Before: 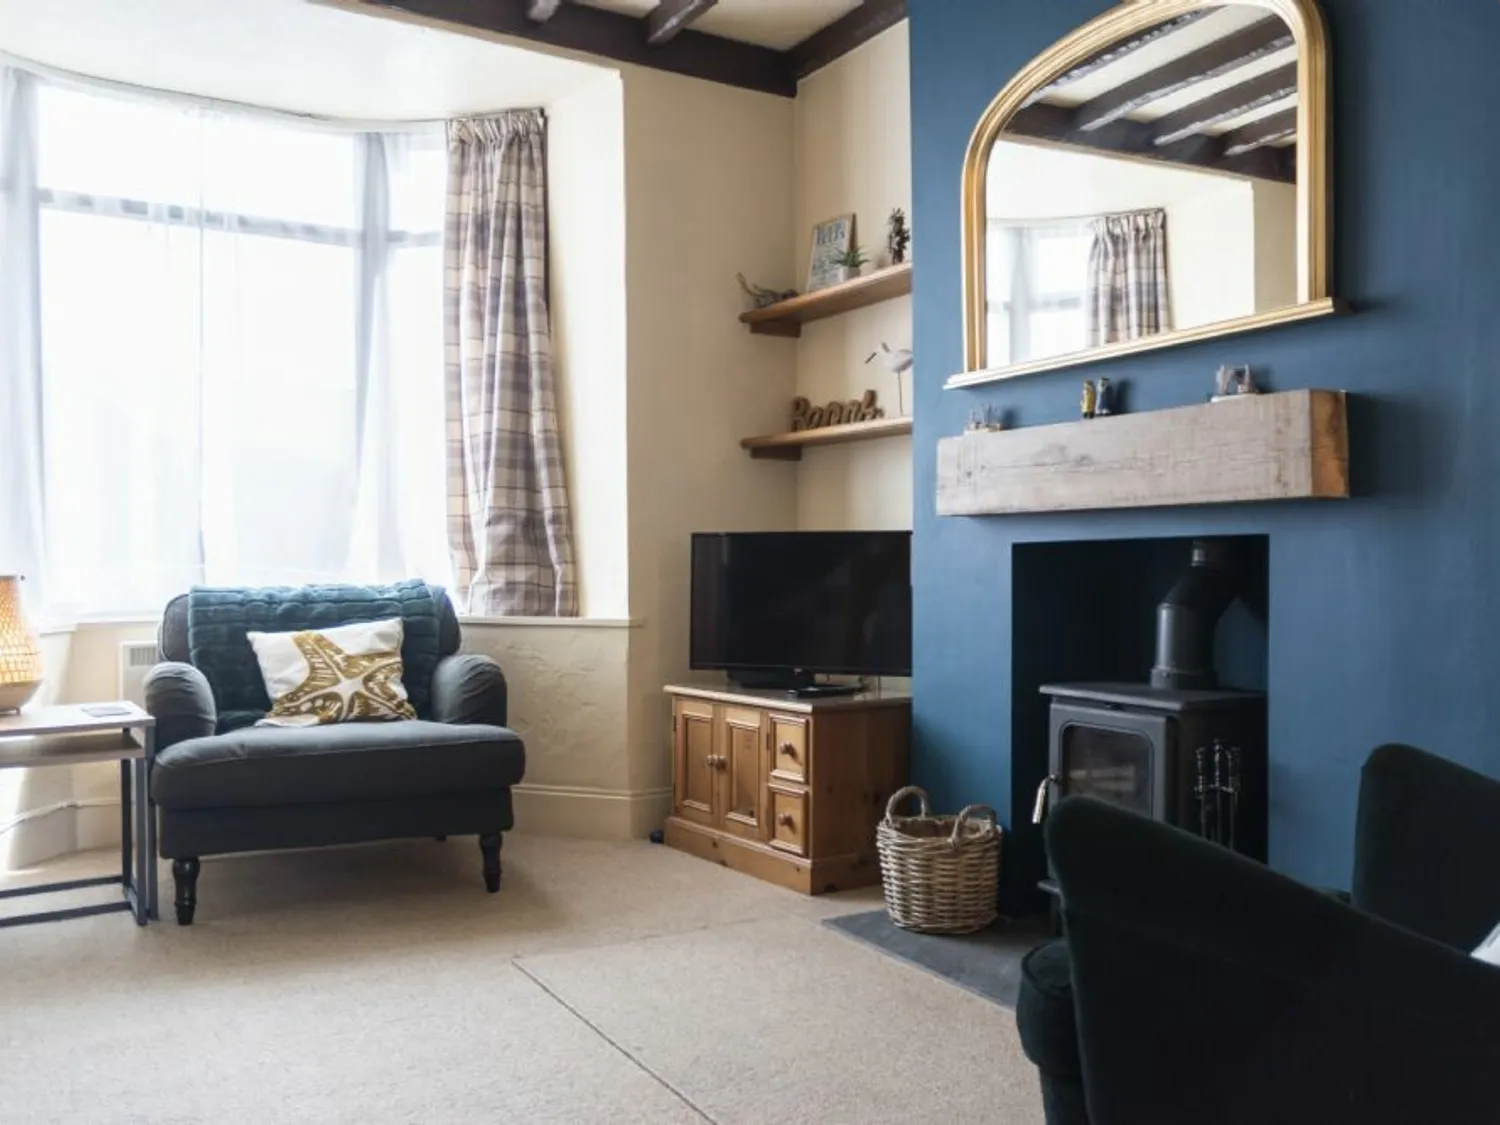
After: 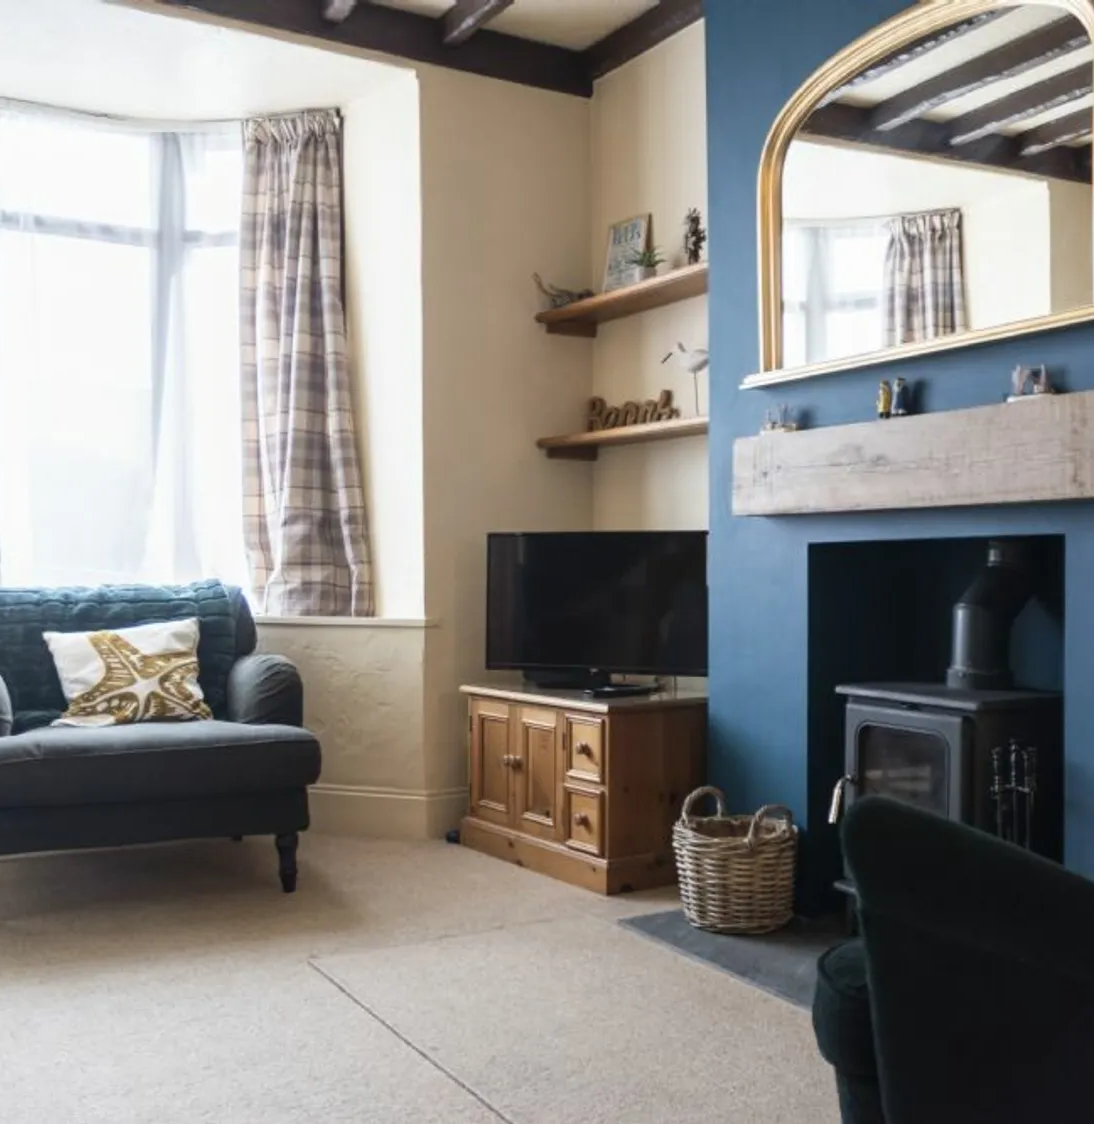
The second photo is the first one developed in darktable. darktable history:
crop: left 13.622%, right 13.379%
